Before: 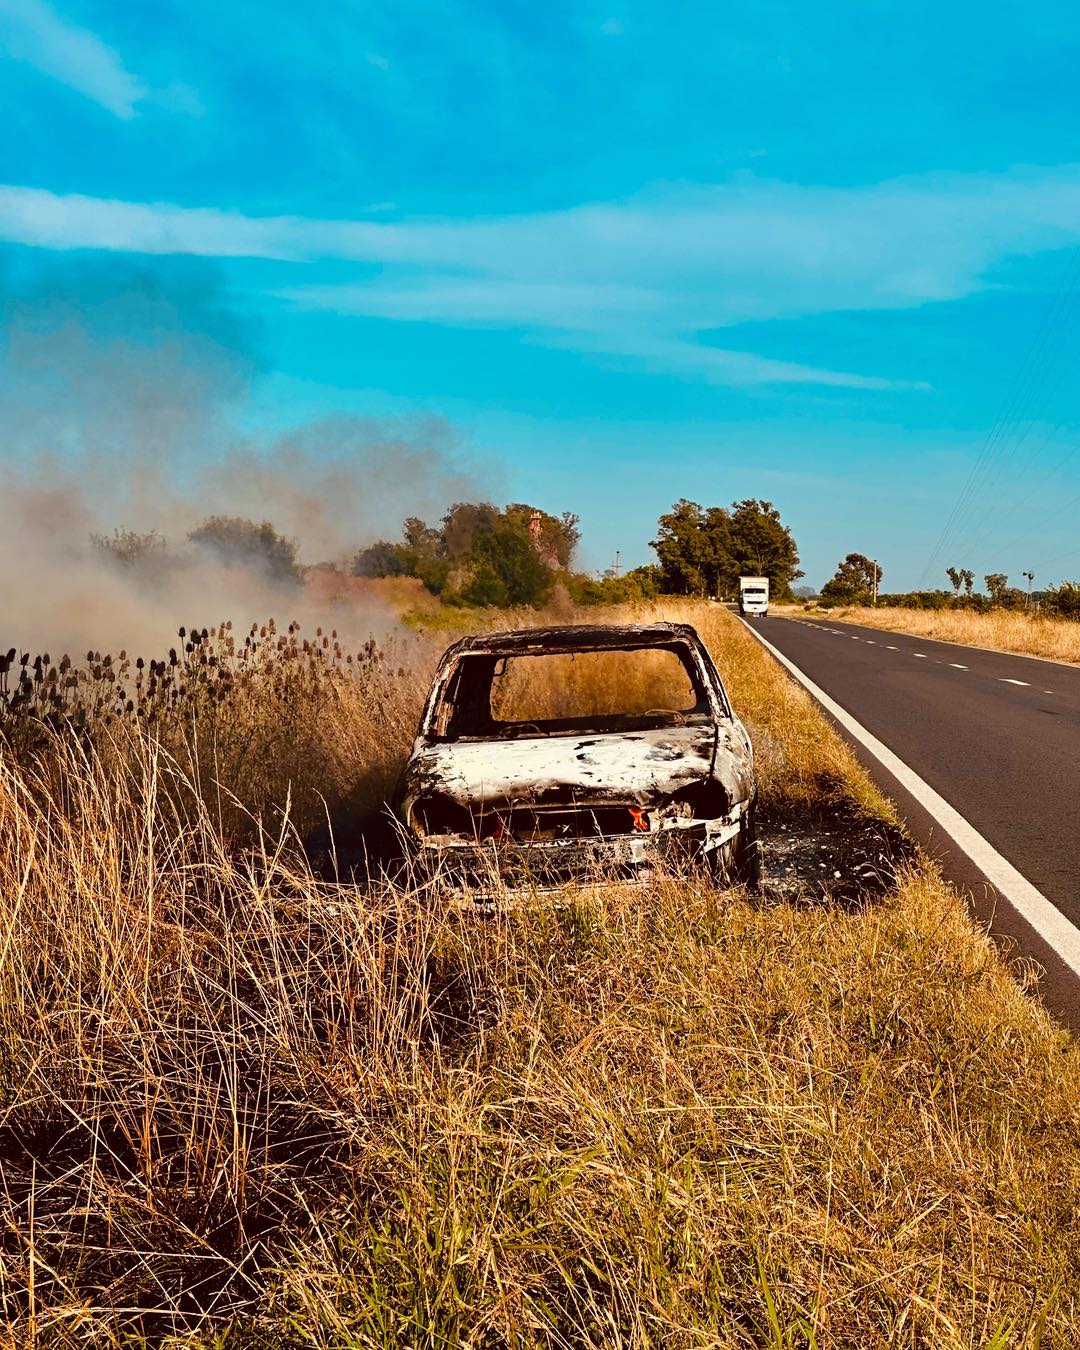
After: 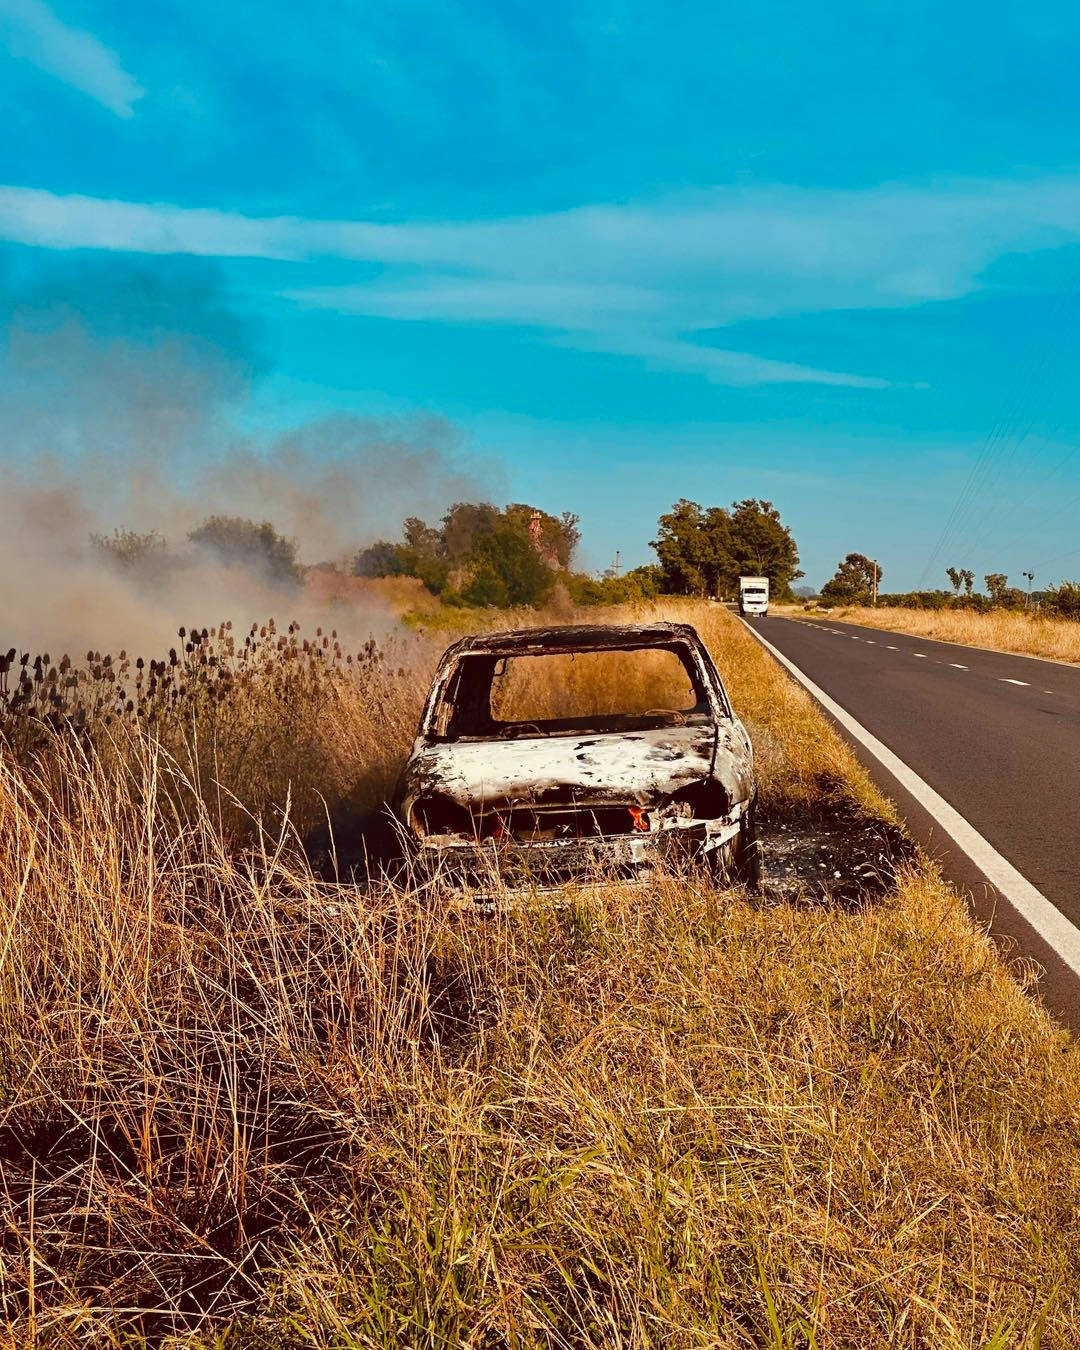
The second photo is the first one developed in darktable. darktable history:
shadows and highlights: highlights color adjustment 0.894%
